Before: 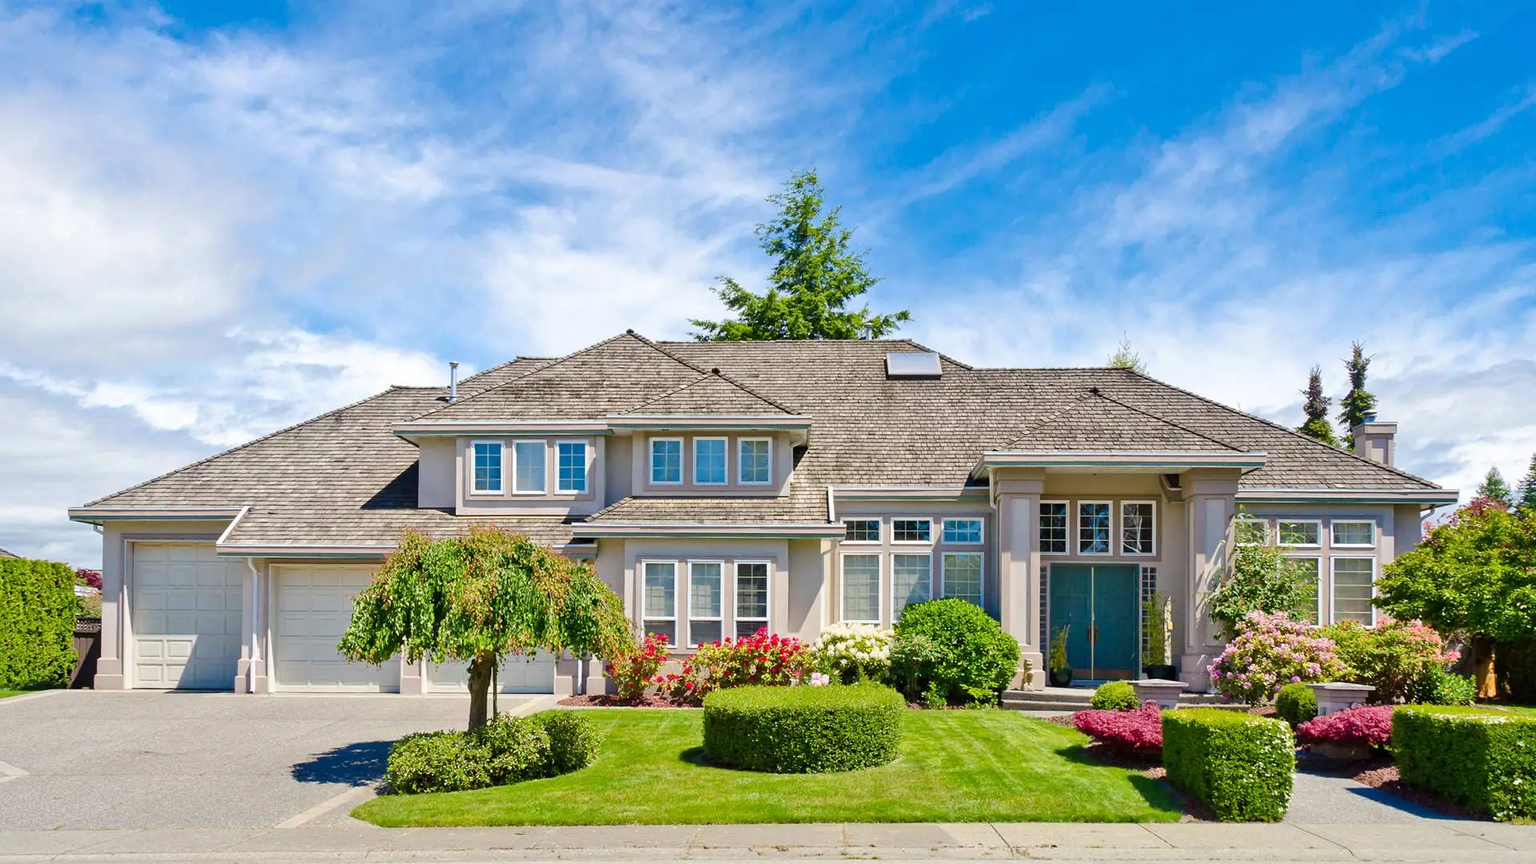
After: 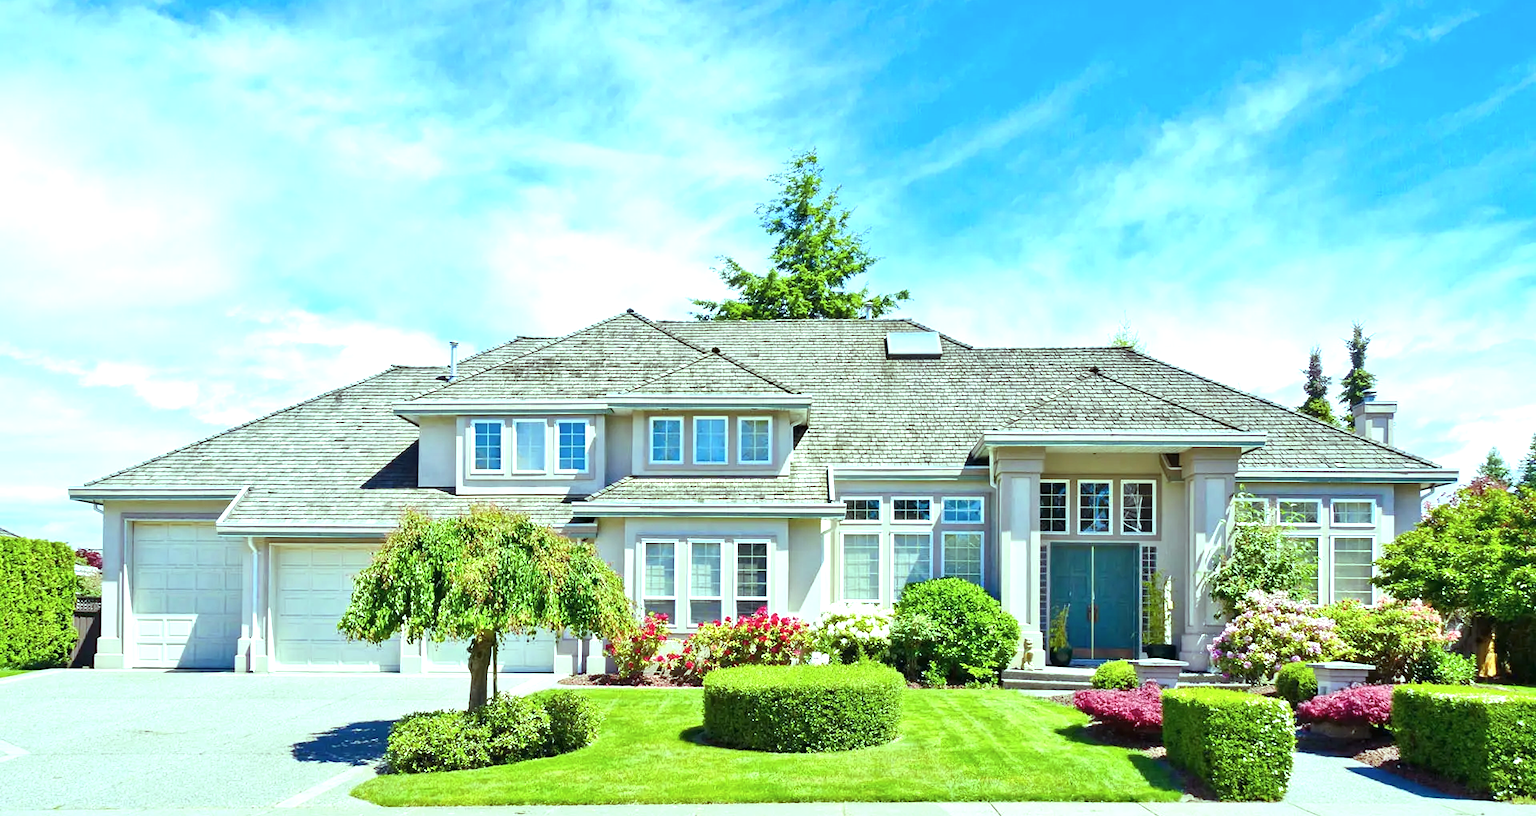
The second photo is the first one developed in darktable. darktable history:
color balance: mode lift, gamma, gain (sRGB), lift [0.997, 0.979, 1.021, 1.011], gamma [1, 1.084, 0.916, 0.998], gain [1, 0.87, 1.13, 1.101], contrast 4.55%, contrast fulcrum 38.24%, output saturation 104.09%
crop and rotate: top 2.479%, bottom 3.018%
contrast brightness saturation: saturation -0.05
exposure: black level correction 0, exposure 0.7 EV, compensate exposure bias true, compensate highlight preservation false
